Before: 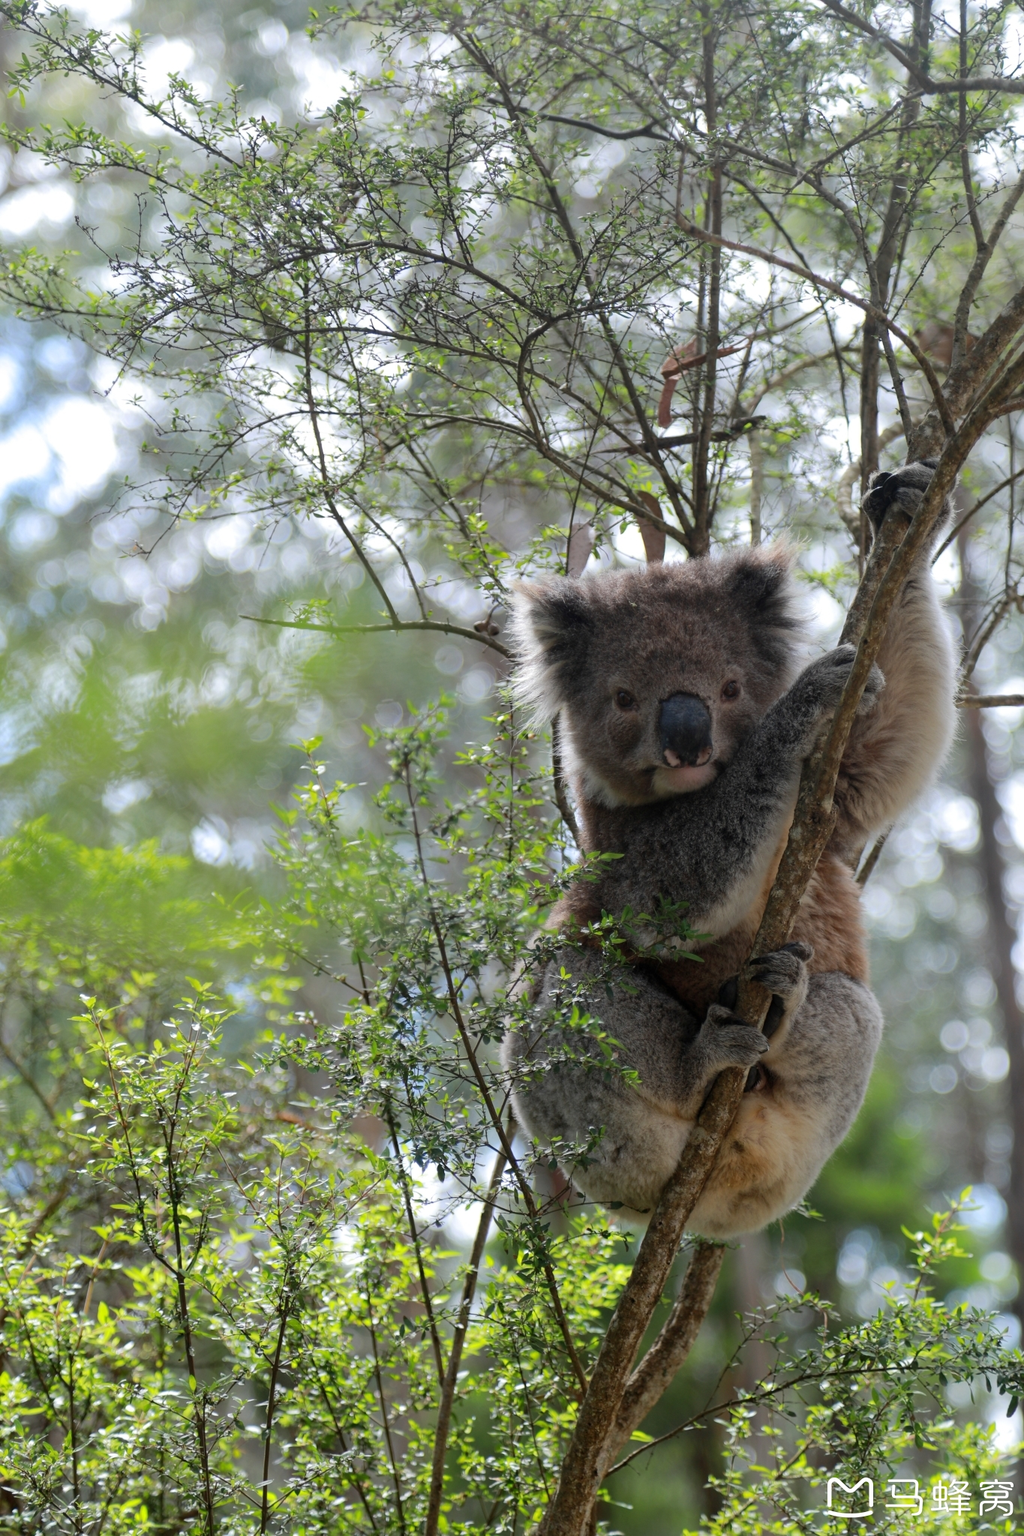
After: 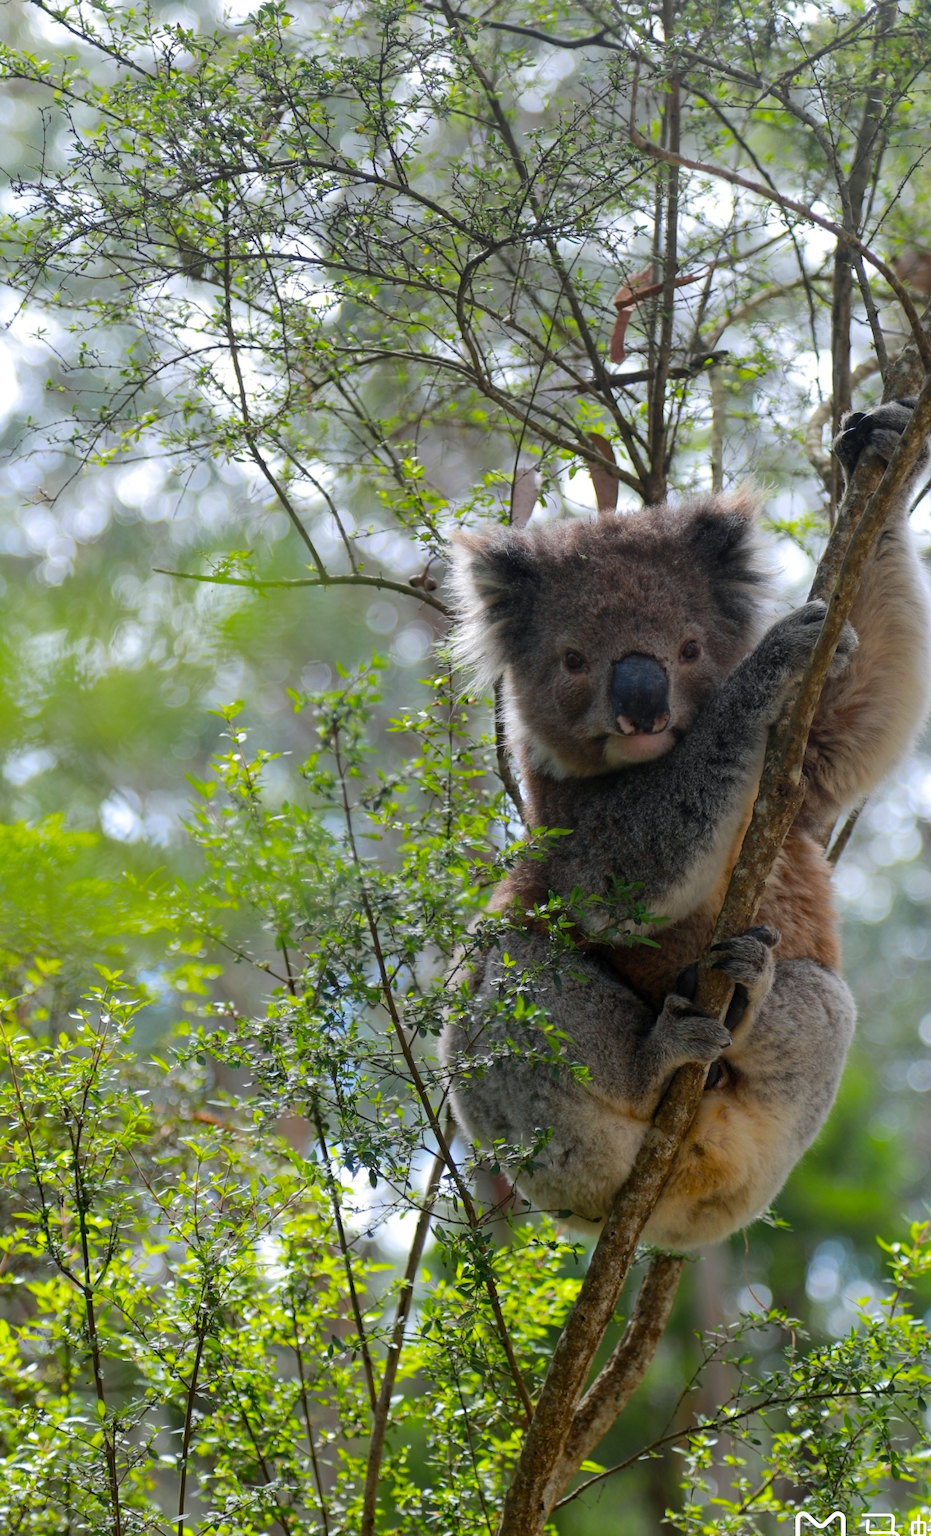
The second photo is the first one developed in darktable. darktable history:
crop: left 9.815%, top 6.245%, right 6.939%, bottom 2.29%
color balance rgb: shadows lift › chroma 1.048%, shadows lift › hue 243.29°, perceptual saturation grading › global saturation 29.652%, global vibrance 9.227%
